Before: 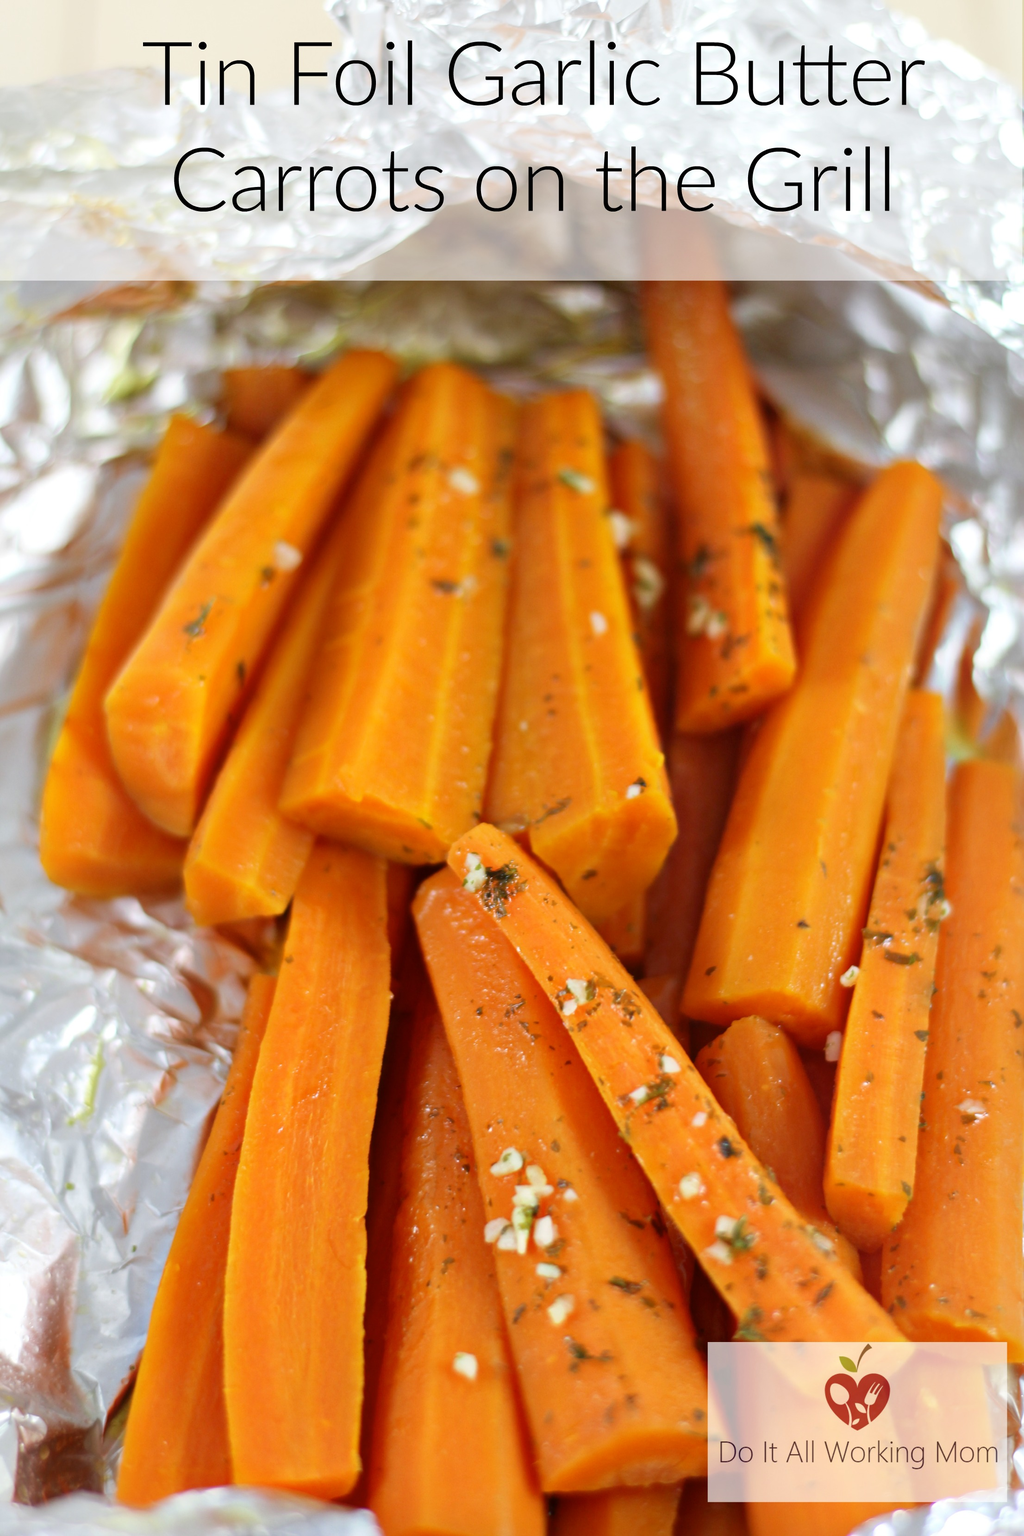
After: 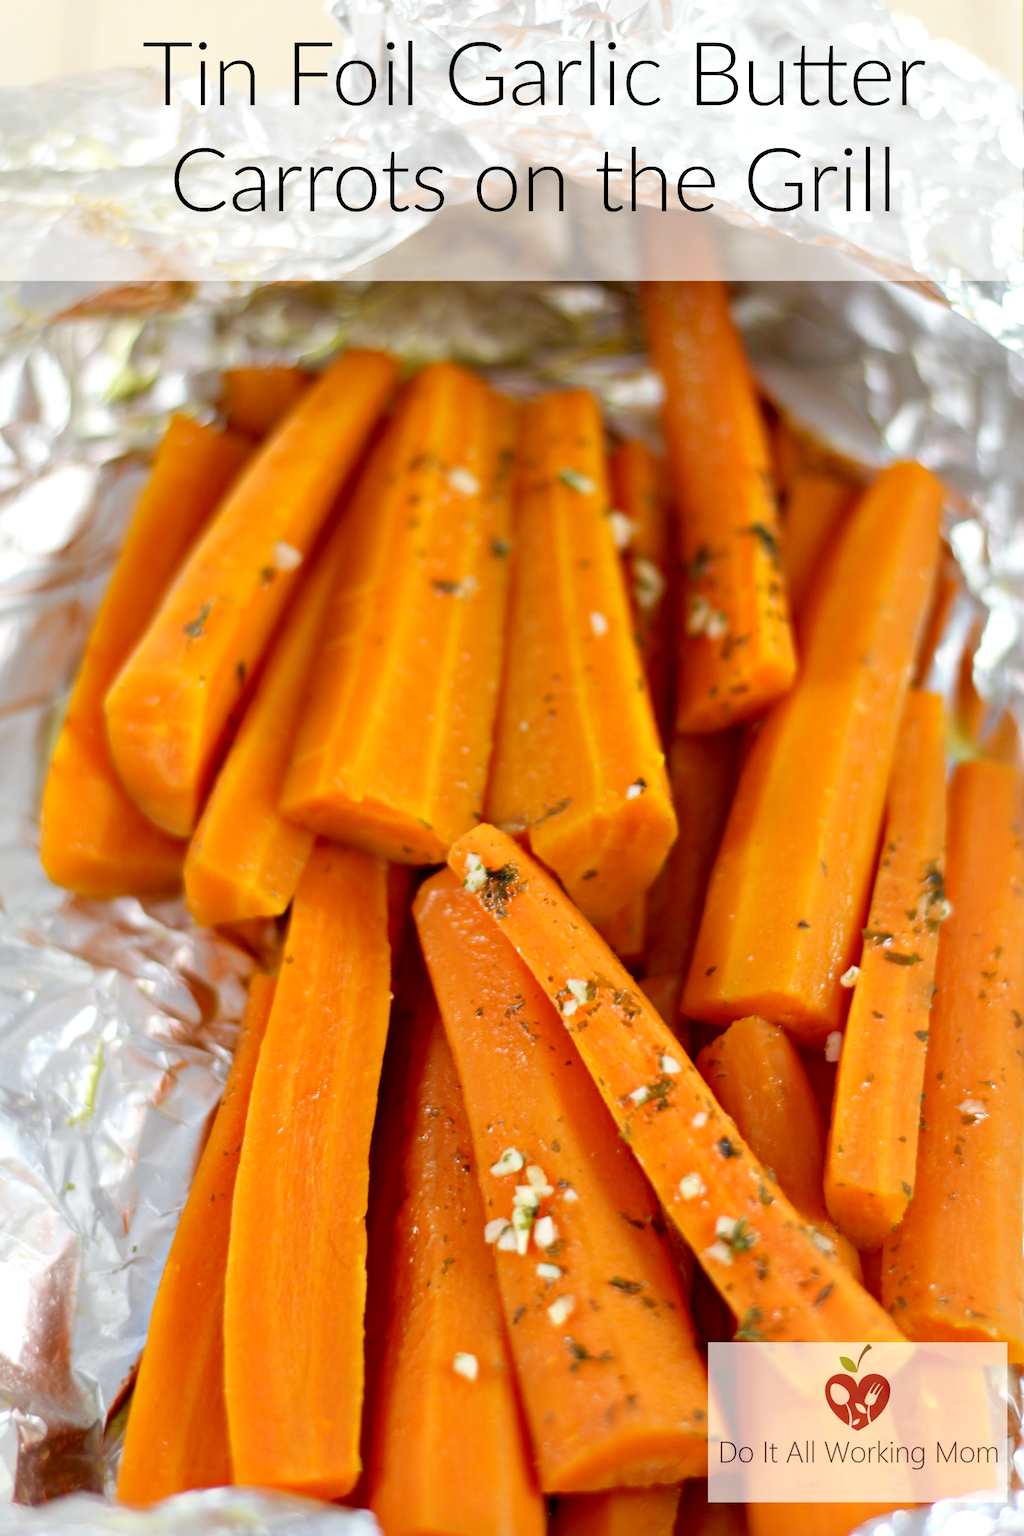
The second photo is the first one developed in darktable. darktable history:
exposure: black level correction 0.007, exposure 0.093 EV, compensate highlight preservation false
white balance: red 1.009, blue 0.985
